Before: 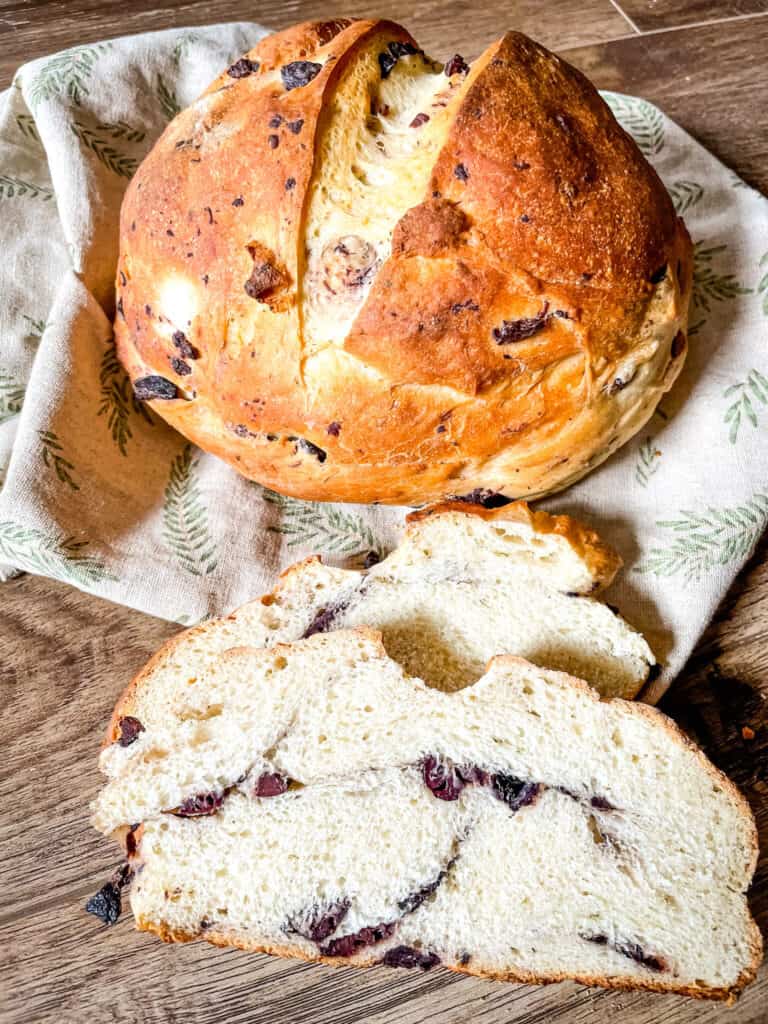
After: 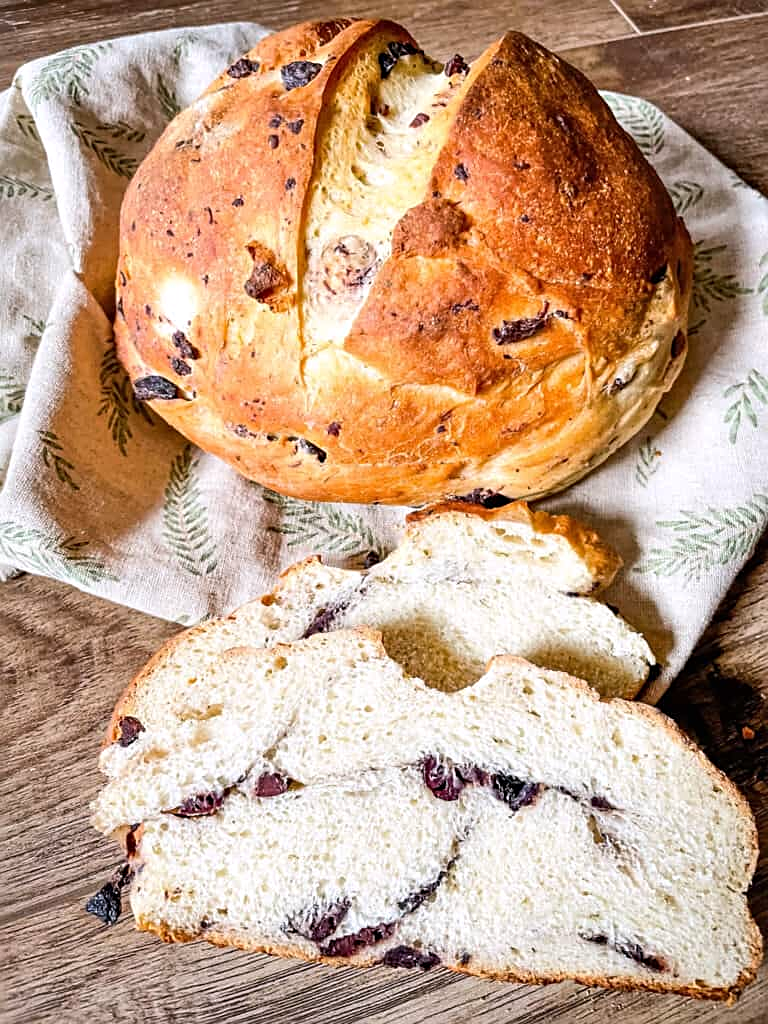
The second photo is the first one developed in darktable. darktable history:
white balance: red 1.009, blue 1.027
sharpen: on, module defaults
